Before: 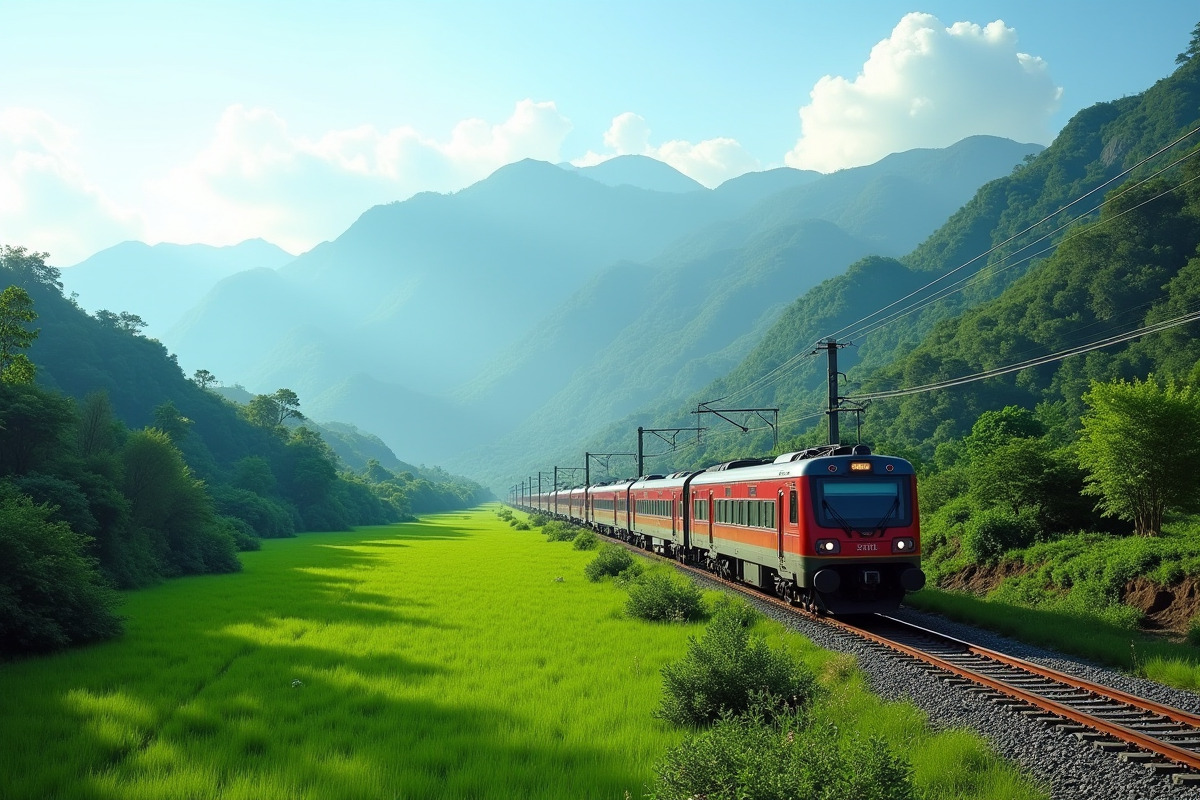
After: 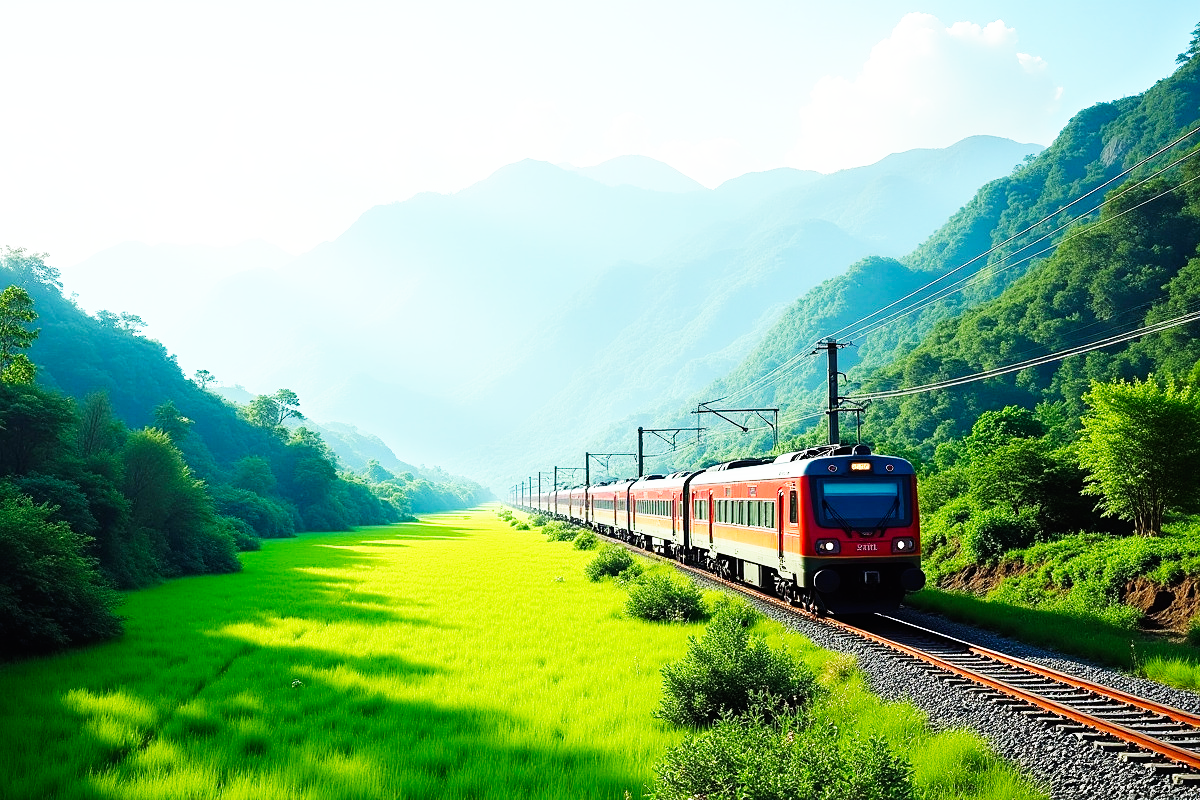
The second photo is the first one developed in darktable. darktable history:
base curve: curves: ch0 [(0, 0) (0.007, 0.004) (0.027, 0.03) (0.046, 0.07) (0.207, 0.54) (0.442, 0.872) (0.673, 0.972) (1, 1)], preserve colors none
sharpen: amount 0.2
tone equalizer: -8 EV -2 EV, -7 EV -2 EV, -6 EV -1.98 EV, -5 EV -2 EV, -4 EV -1.98 EV, -3 EV -1.97 EV, -2 EV -1.98 EV, -1 EV -1.63 EV, +0 EV -1.99 EV, smoothing diameter 2.08%, edges refinement/feathering 17.01, mask exposure compensation -1.57 EV, filter diffusion 5
exposure: black level correction 0, exposure 1.967 EV, compensate exposure bias true, compensate highlight preservation false
